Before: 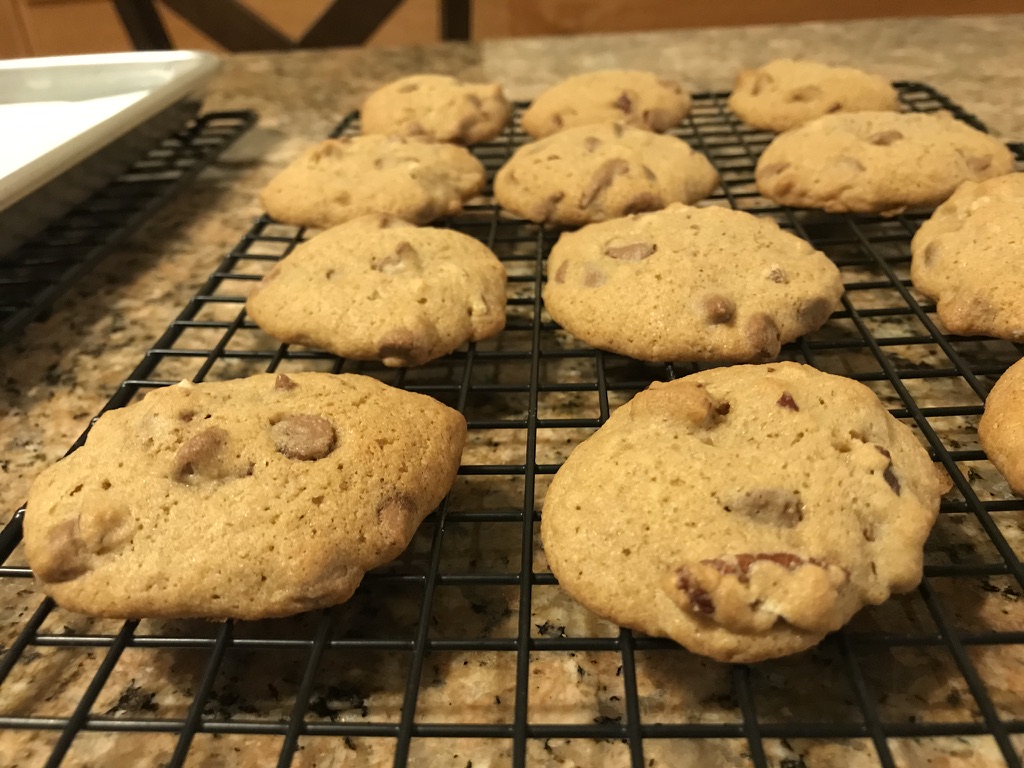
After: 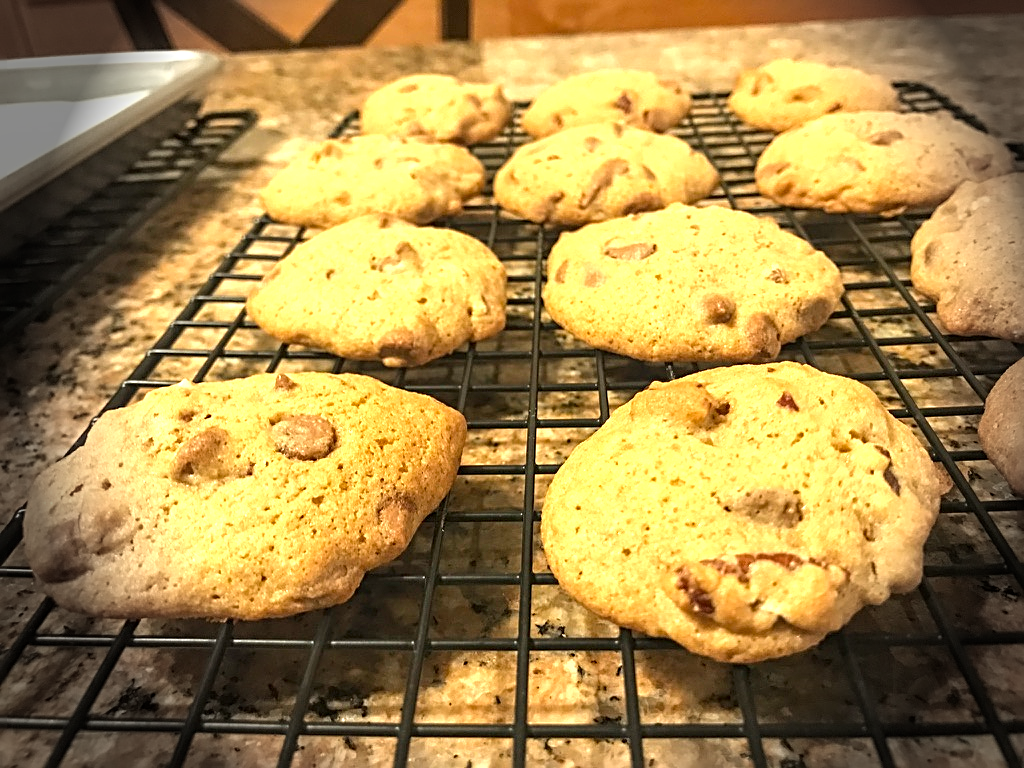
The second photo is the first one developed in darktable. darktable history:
exposure: exposure 1.089 EV, compensate highlight preservation false
vignetting: fall-off start 76.42%, fall-off radius 27.36%, brightness -0.872, center (0.037, -0.09), width/height ratio 0.971
local contrast: on, module defaults
sharpen: radius 2.767
